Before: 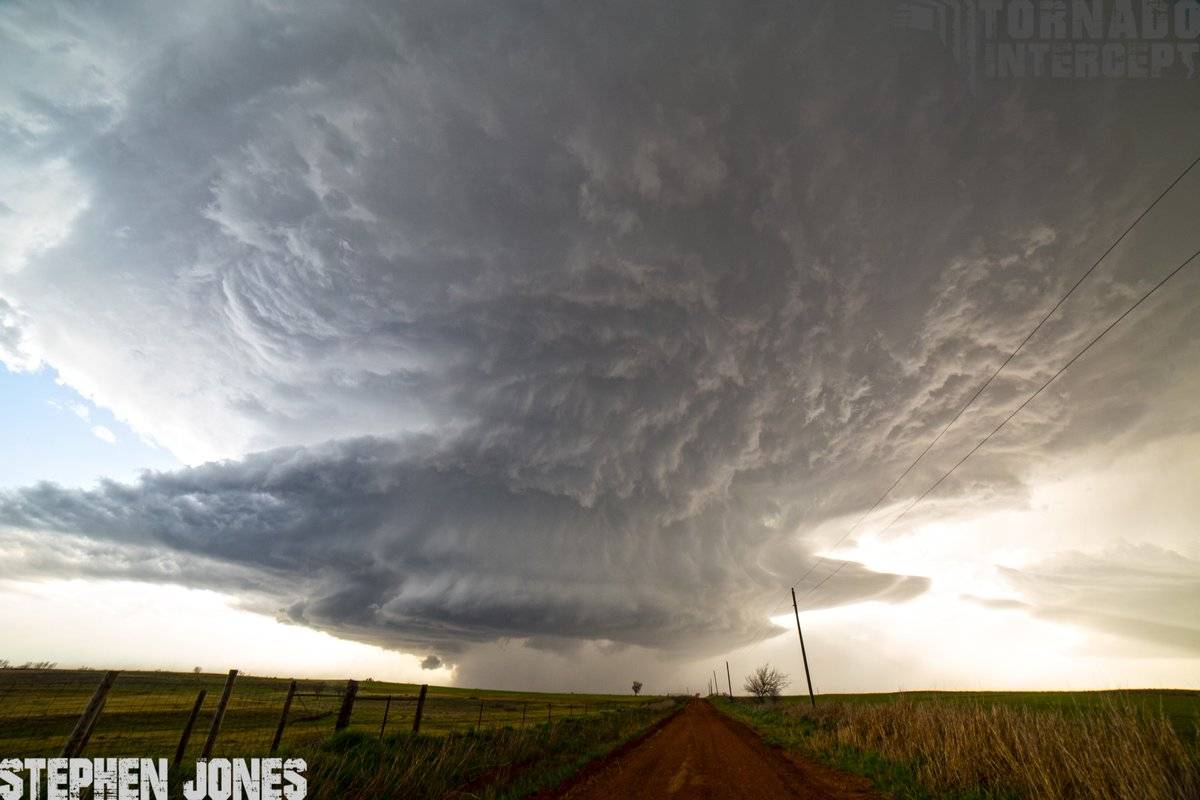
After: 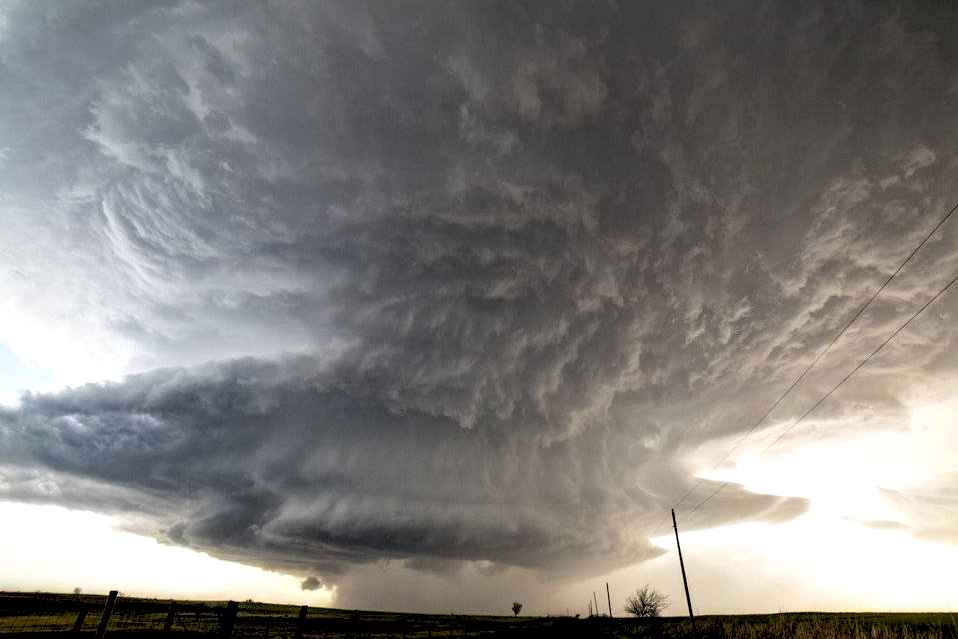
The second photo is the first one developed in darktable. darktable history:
crop and rotate: left 10.071%, top 10.071%, right 10.02%, bottom 10.02%
rgb levels: levels [[0.034, 0.472, 0.904], [0, 0.5, 1], [0, 0.5, 1]]
